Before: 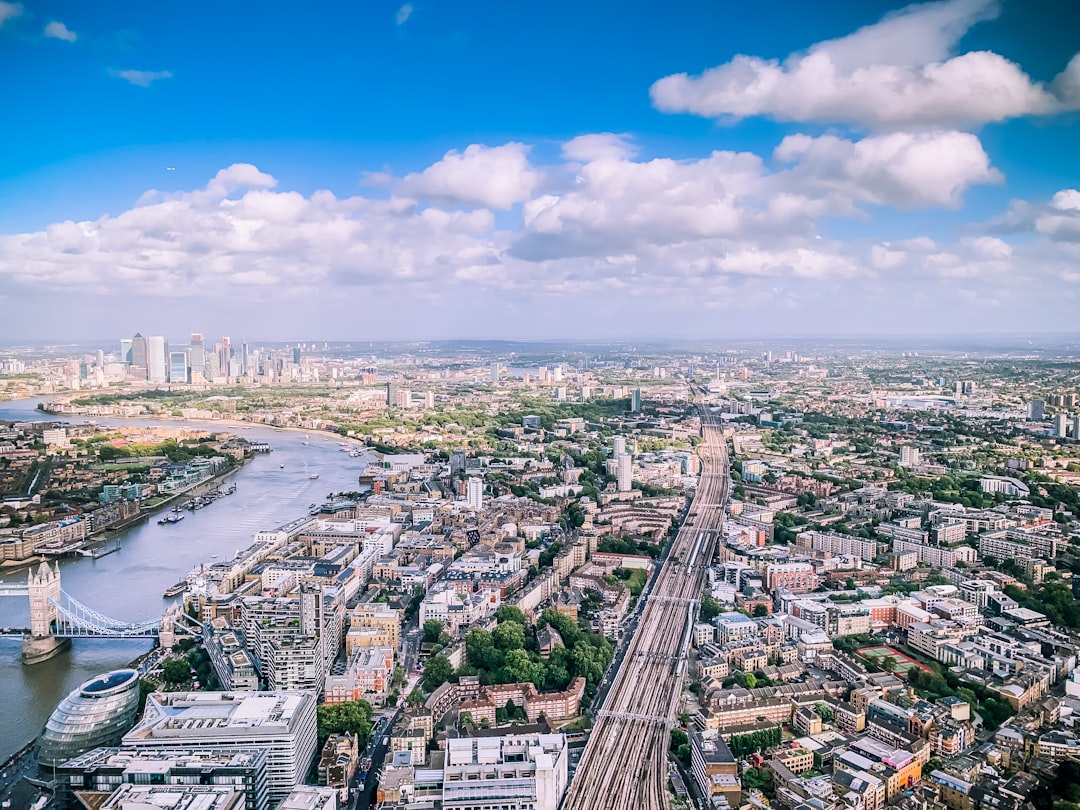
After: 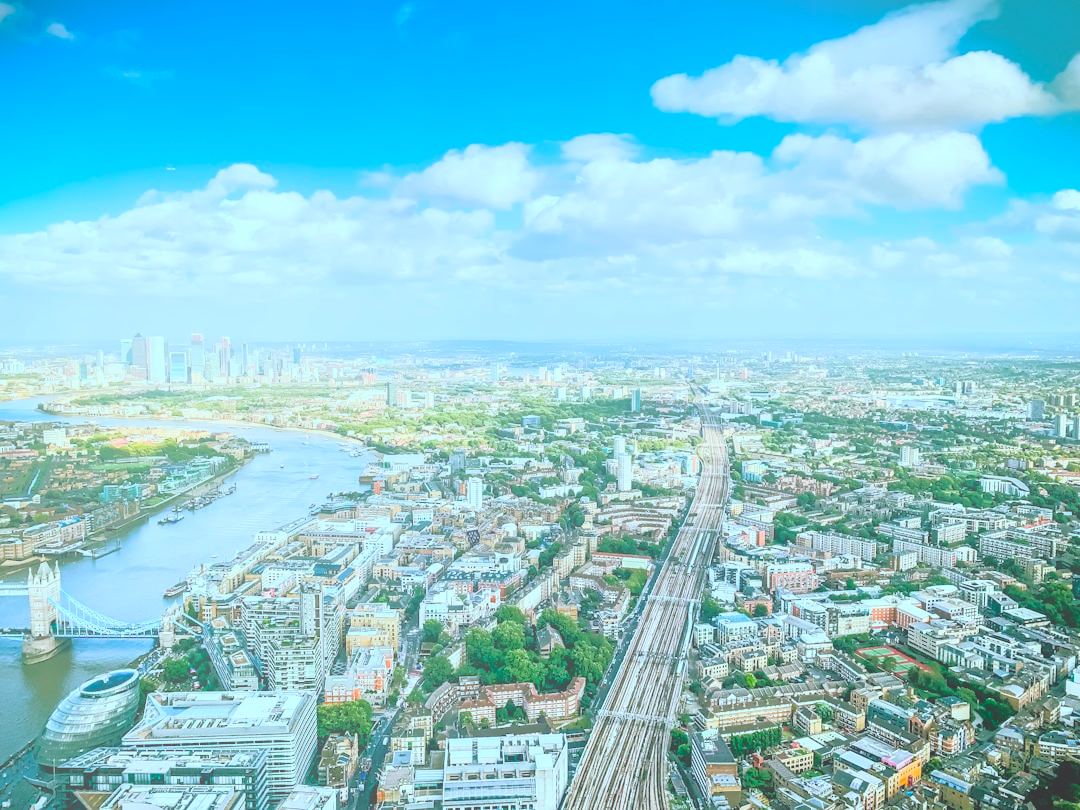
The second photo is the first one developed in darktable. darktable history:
tone equalizer: -8 EV -0.528 EV, -7 EV -0.319 EV, -6 EV -0.083 EV, -5 EV 0.413 EV, -4 EV 0.985 EV, -3 EV 0.791 EV, -2 EV -0.01 EV, -1 EV 0.14 EV, +0 EV -0.012 EV, smoothing 1
color balance rgb: shadows lift › chroma 11.71%, shadows lift › hue 133.46°, highlights gain › chroma 4%, highlights gain › hue 200.2°, perceptual saturation grading › global saturation 18.05%
white balance: red 0.978, blue 0.999
bloom: size 38%, threshold 95%, strength 30%
